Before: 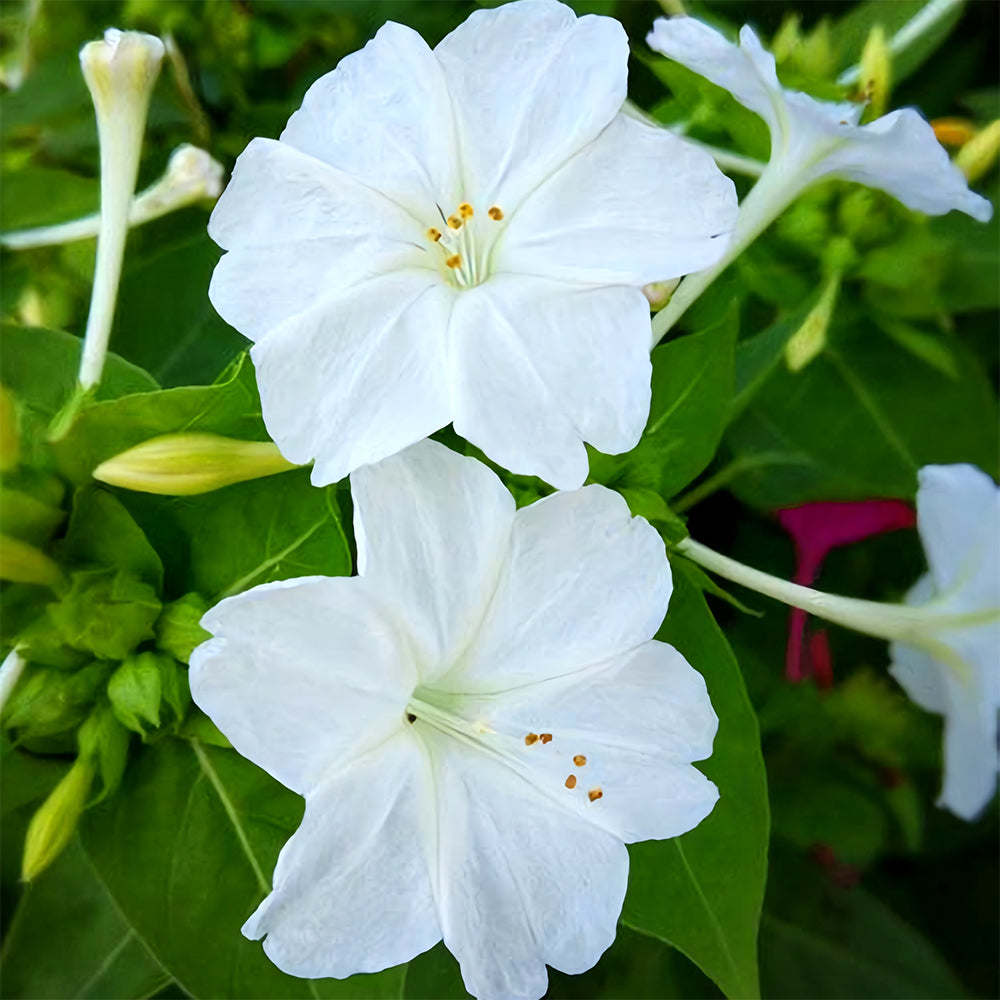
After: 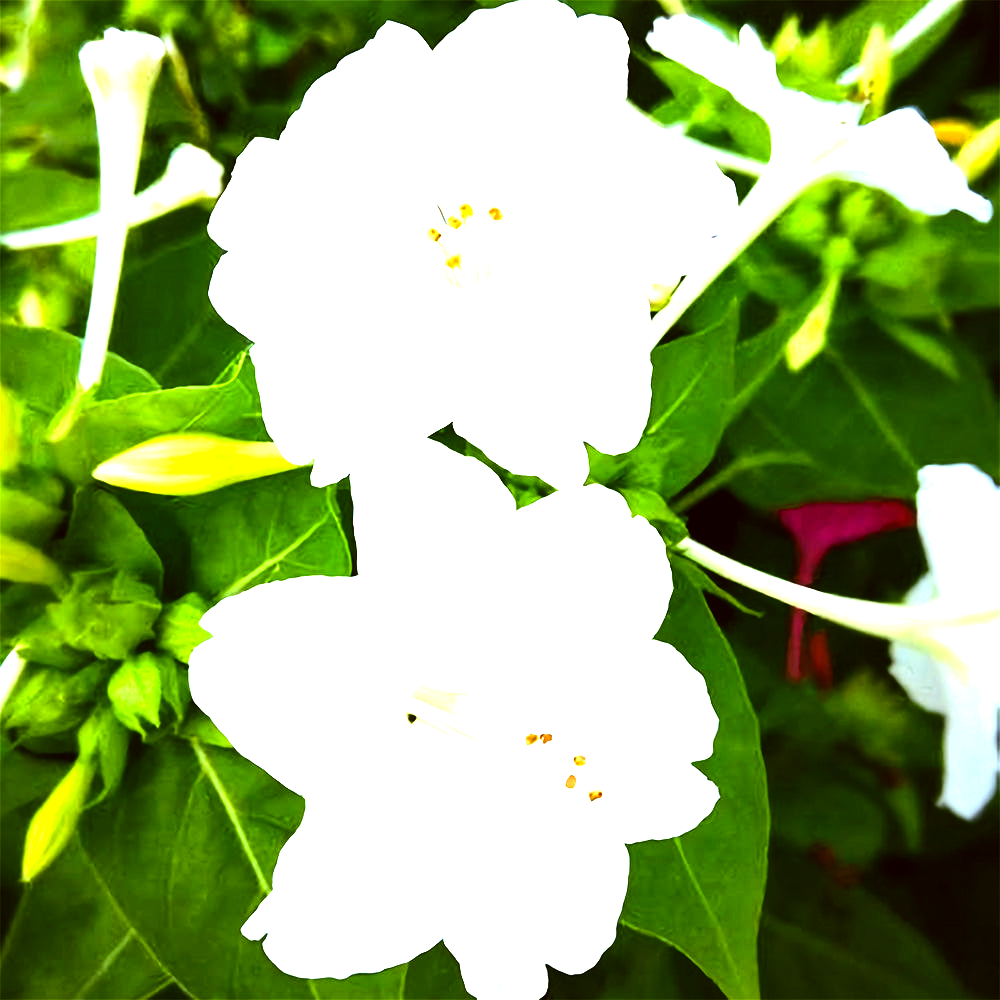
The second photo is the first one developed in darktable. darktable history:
tone equalizer: -8 EV -1.08 EV, -7 EV -1.01 EV, -6 EV -0.867 EV, -5 EV -0.578 EV, -3 EV 0.578 EV, -2 EV 0.867 EV, -1 EV 1.01 EV, +0 EV 1.08 EV, edges refinement/feathering 500, mask exposure compensation -1.57 EV, preserve details no
exposure: black level correction 0, exposure 0.9 EV, compensate highlight preservation false
color correction: highlights a* -1.43, highlights b* 10.12, shadows a* 0.395, shadows b* 19.35
